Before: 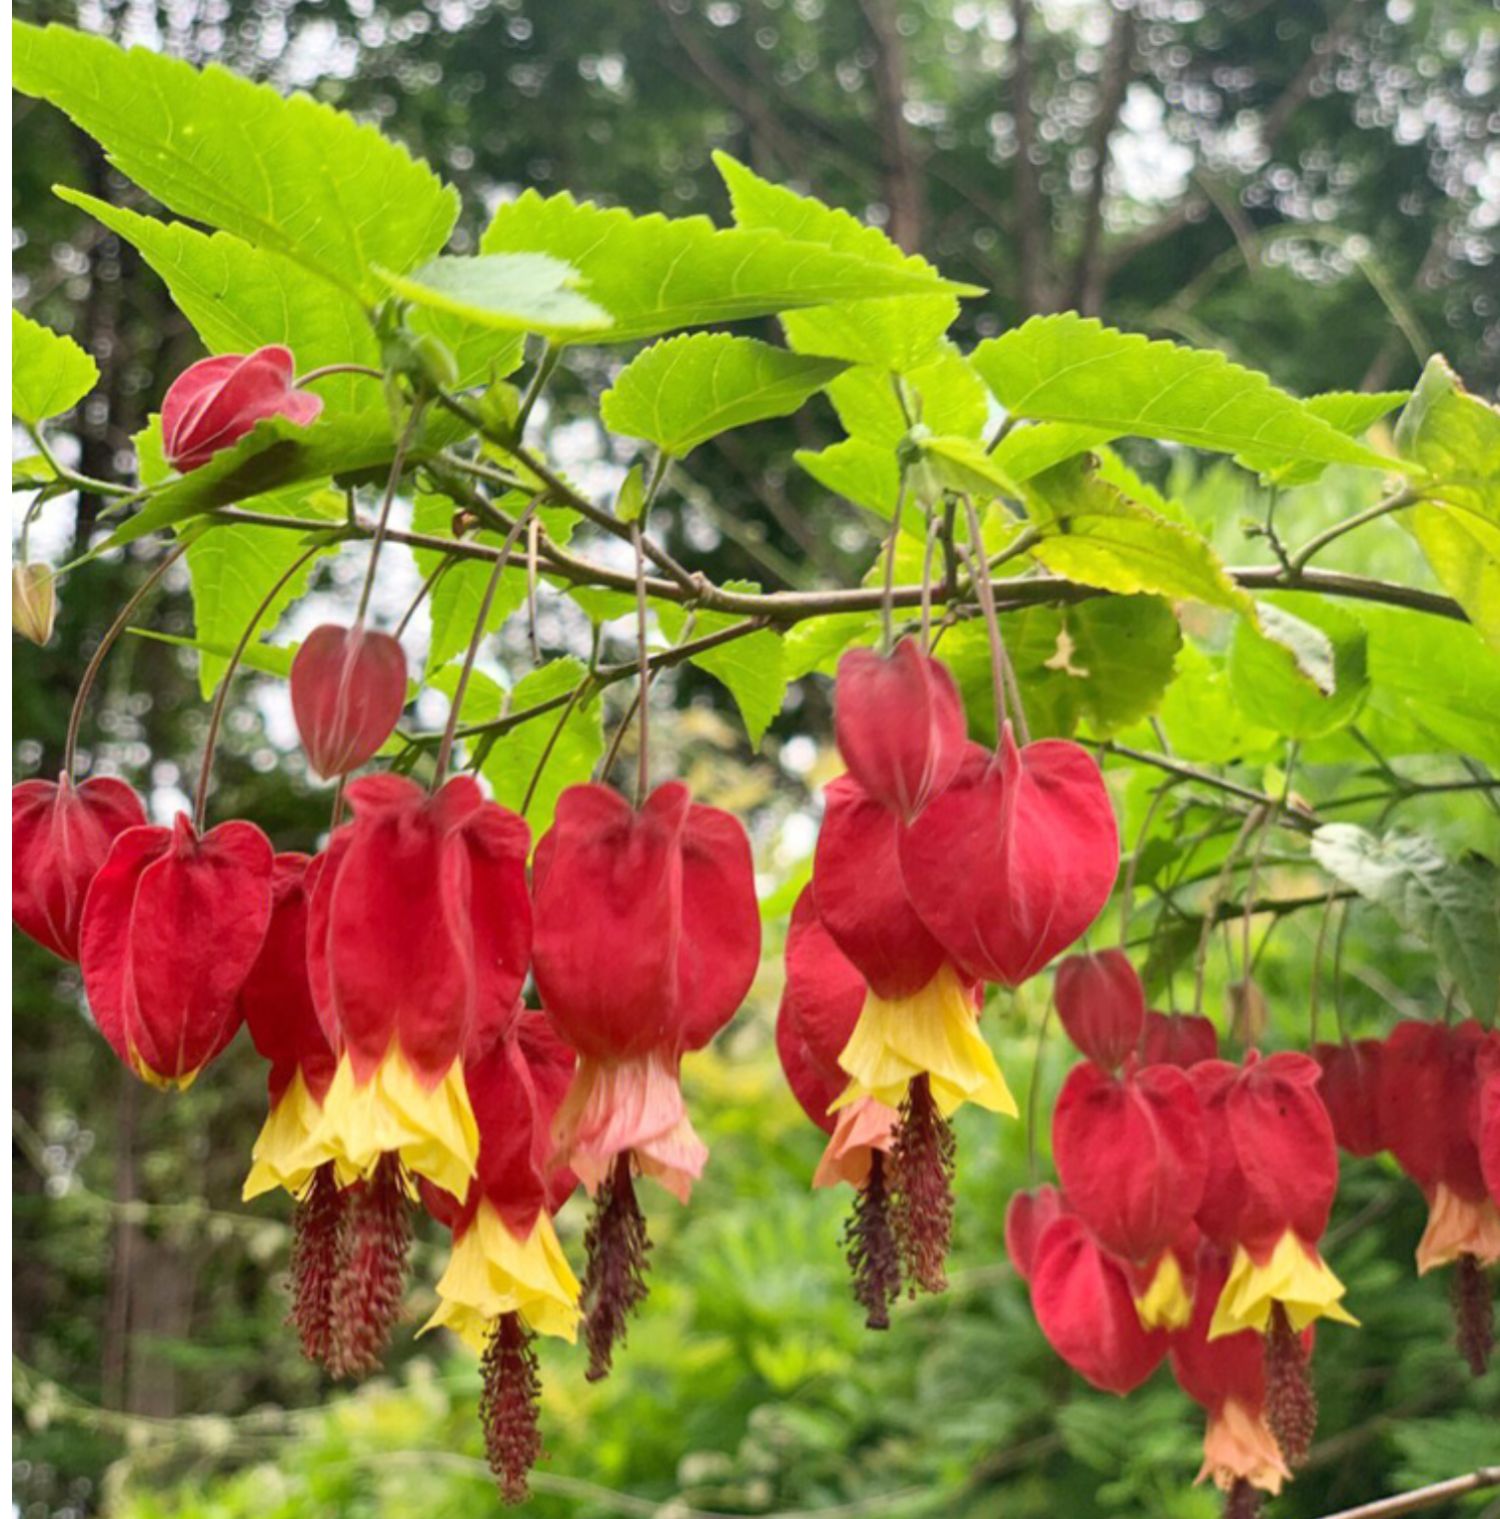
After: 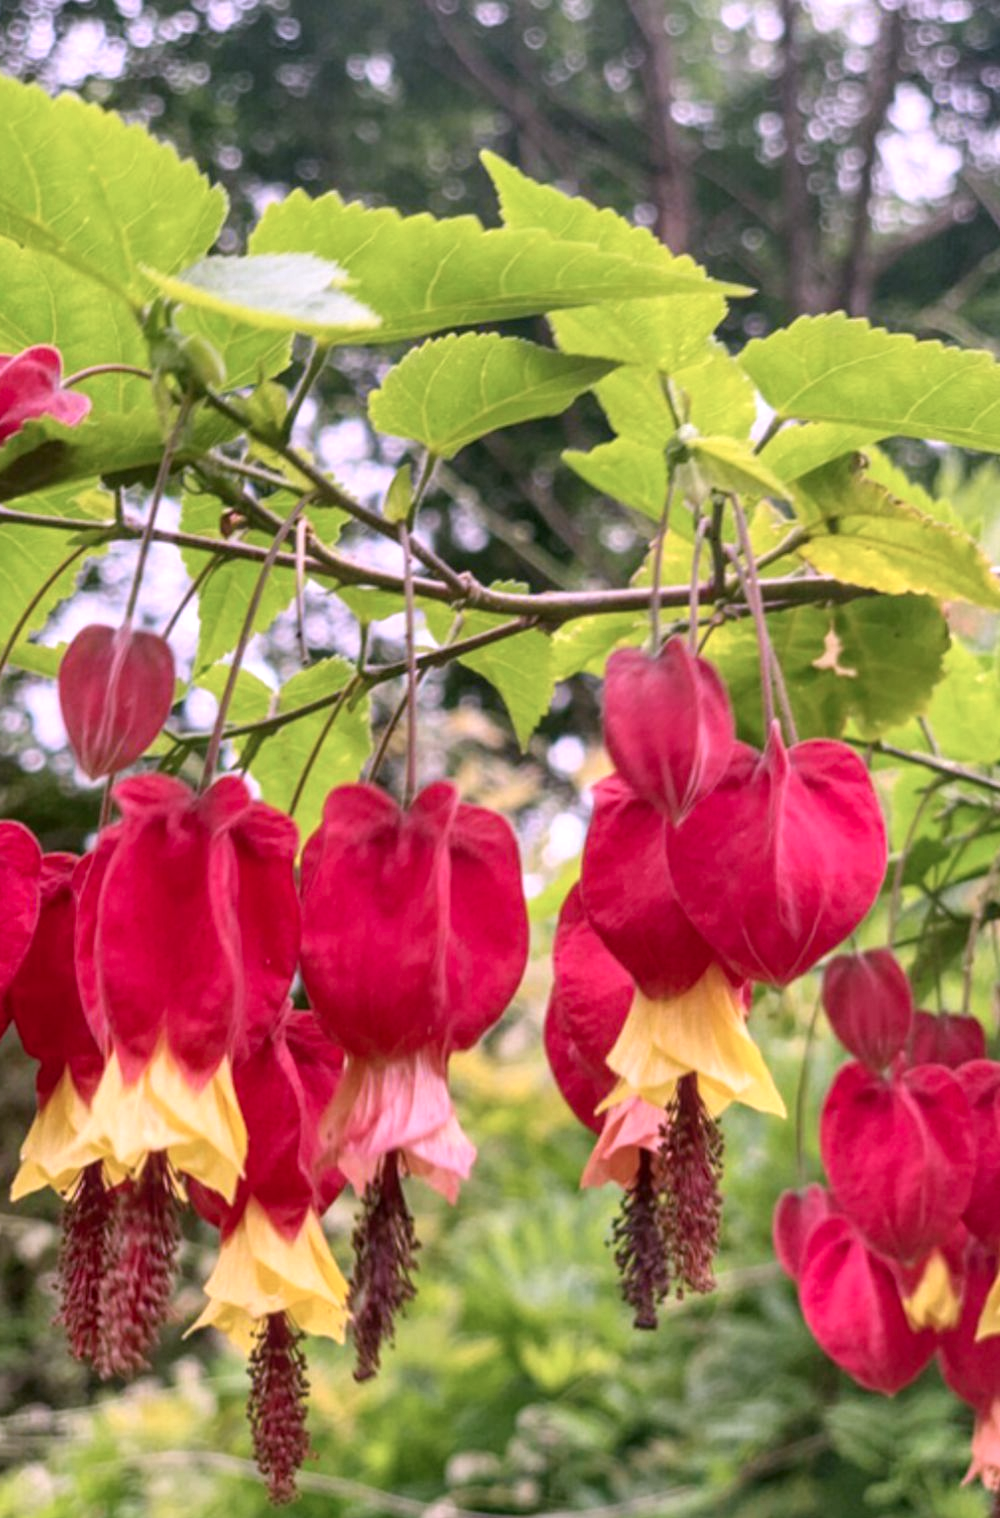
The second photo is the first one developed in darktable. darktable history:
crop and rotate: left 15.589%, right 17.691%
color correction: highlights a* 15.48, highlights b* -20.77
local contrast: on, module defaults
